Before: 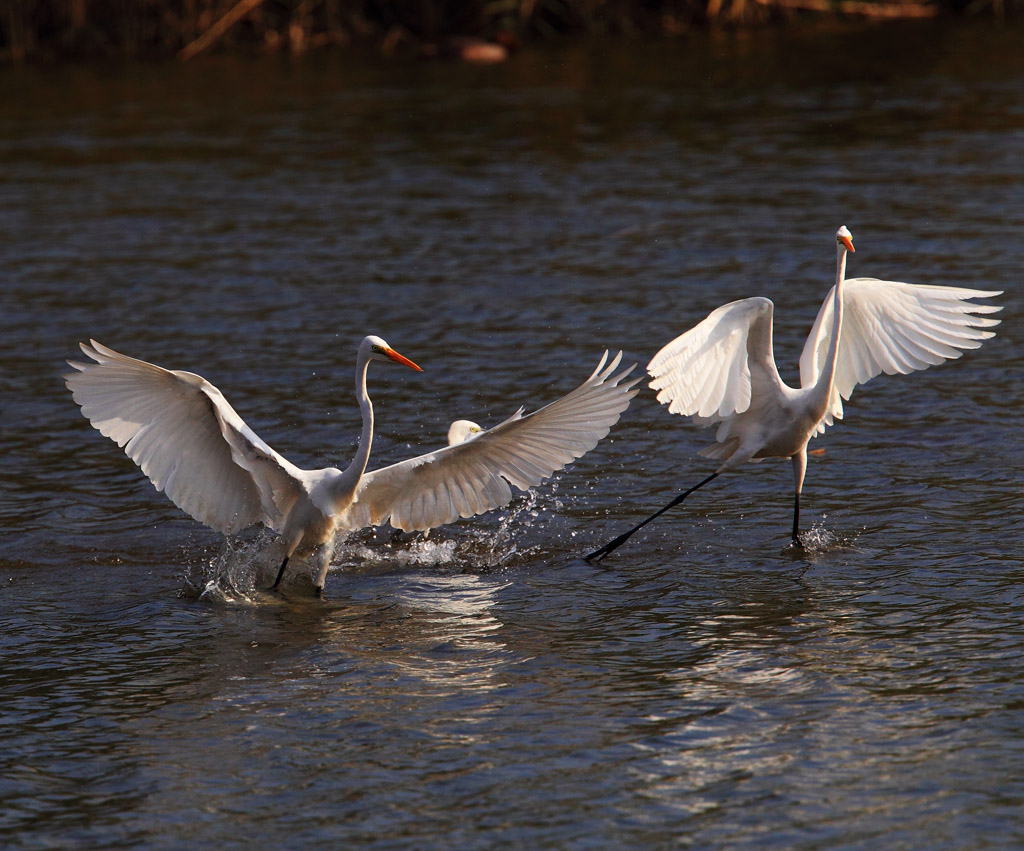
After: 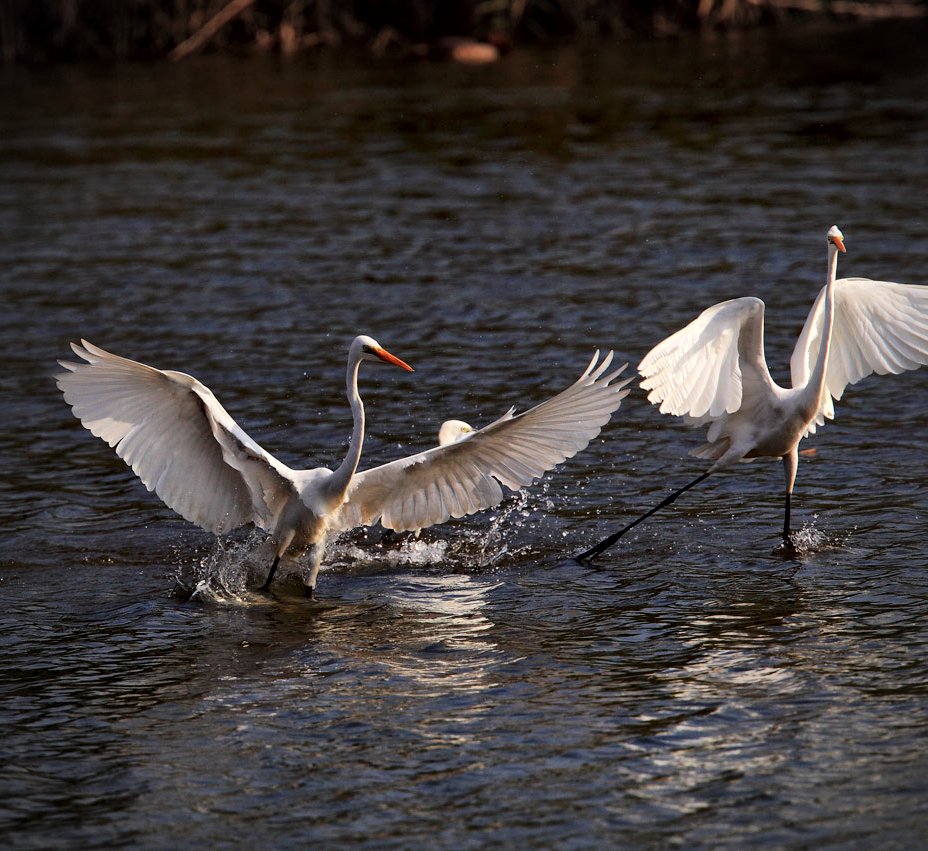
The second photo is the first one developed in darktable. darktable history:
vignetting: on, module defaults
tone equalizer: on, module defaults
crop and rotate: left 0.926%, right 8.372%
local contrast: mode bilateral grid, contrast 19, coarseness 49, detail 179%, midtone range 0.2
